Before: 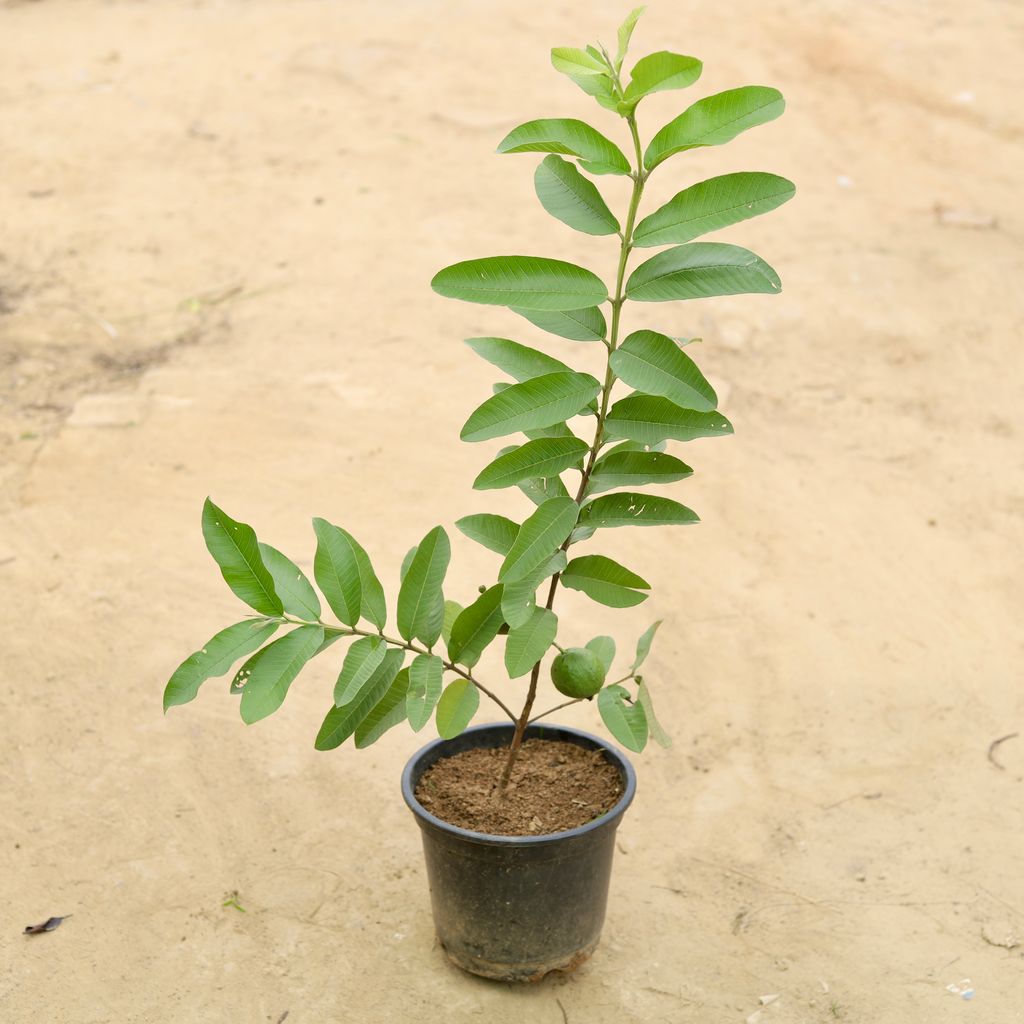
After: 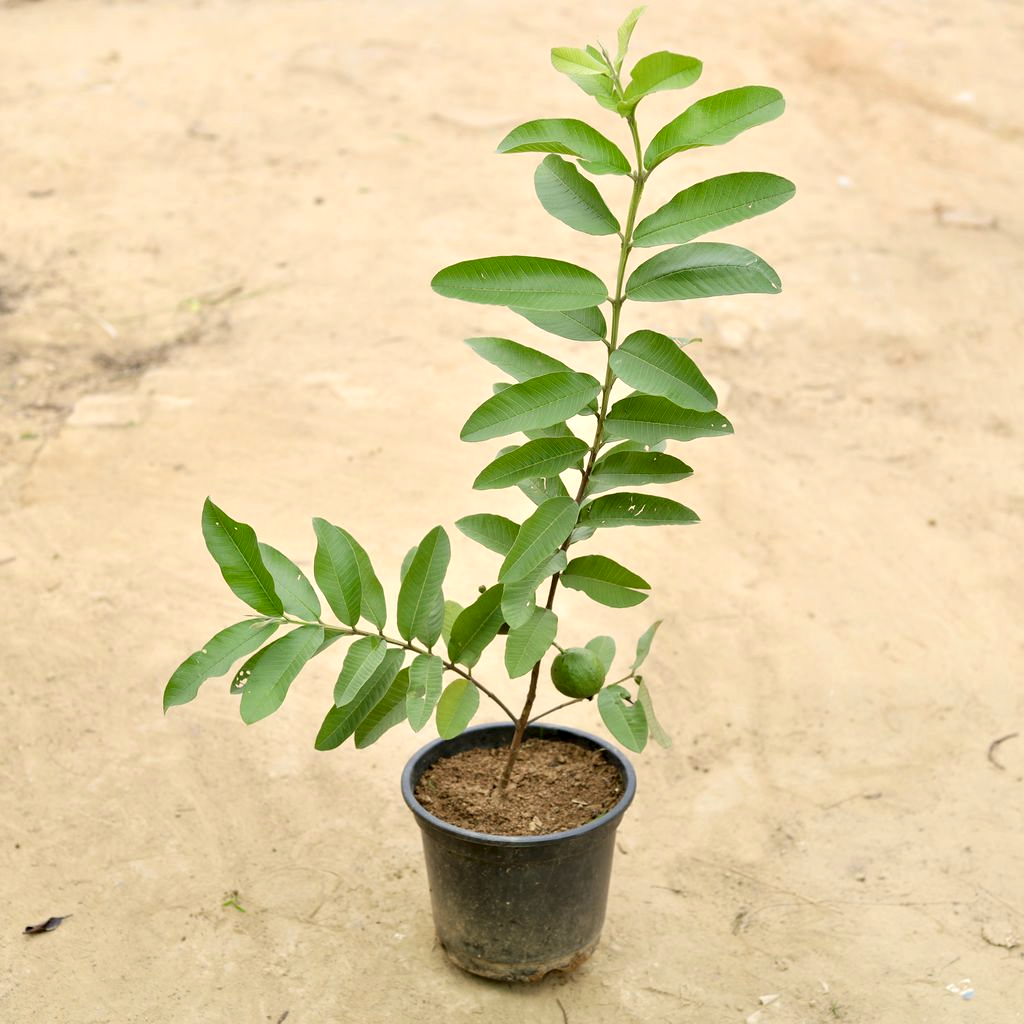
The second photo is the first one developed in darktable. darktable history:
exposure: exposure 0.081 EV, compensate exposure bias true, compensate highlight preservation false
contrast equalizer: octaves 7, y [[0.535, 0.543, 0.548, 0.548, 0.542, 0.532], [0.5 ×6], [0.5 ×6], [0 ×6], [0 ×6]]
